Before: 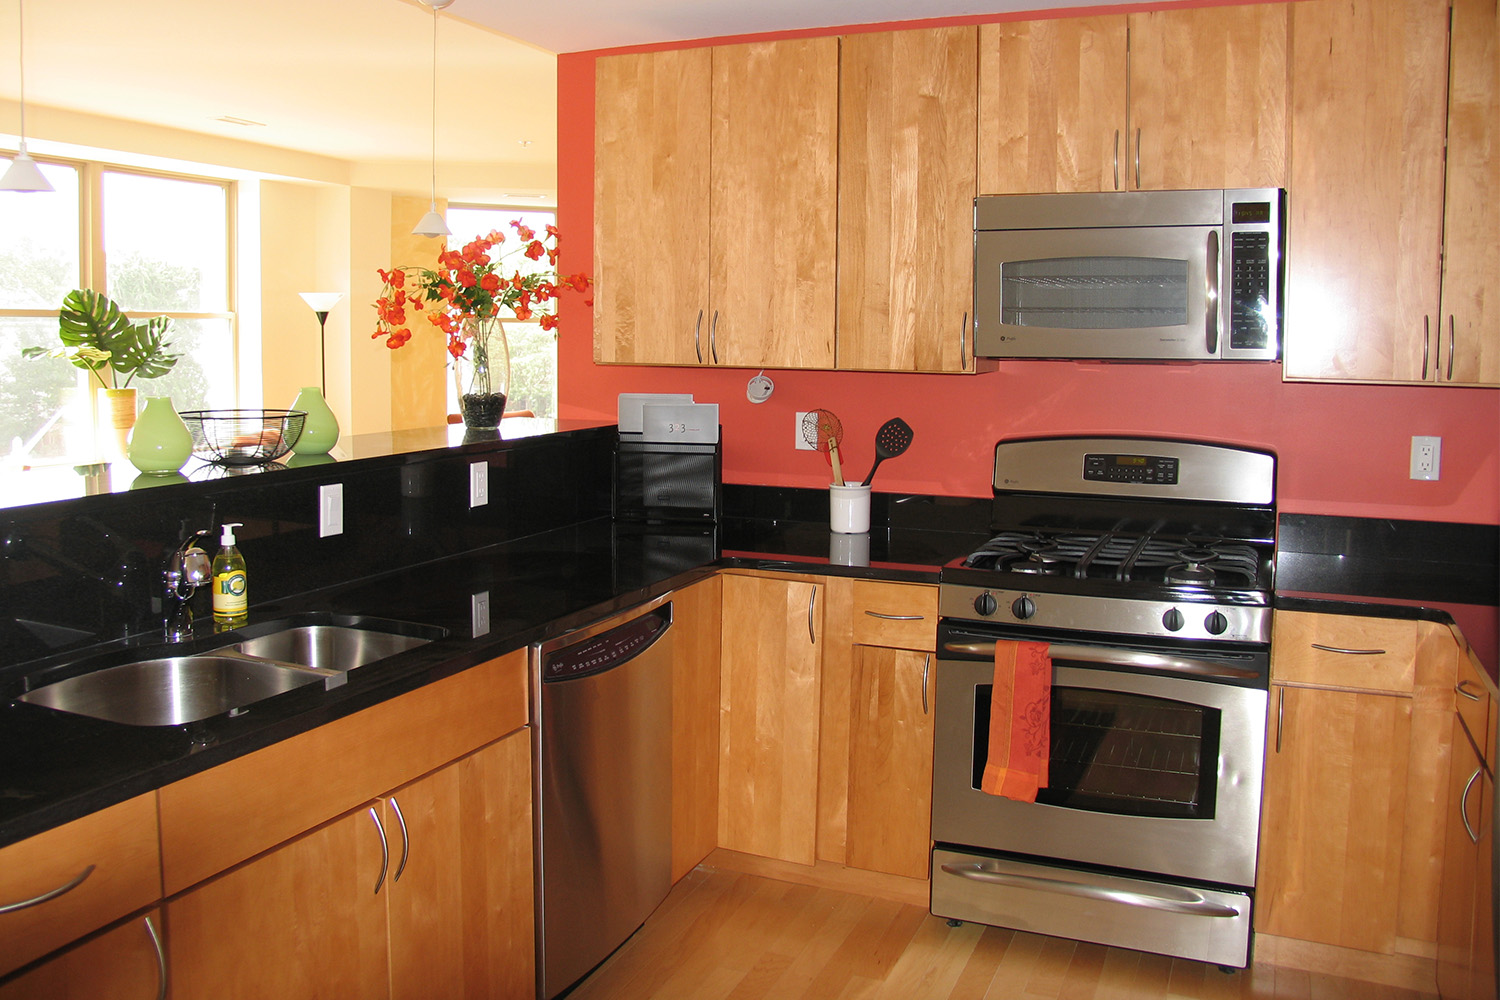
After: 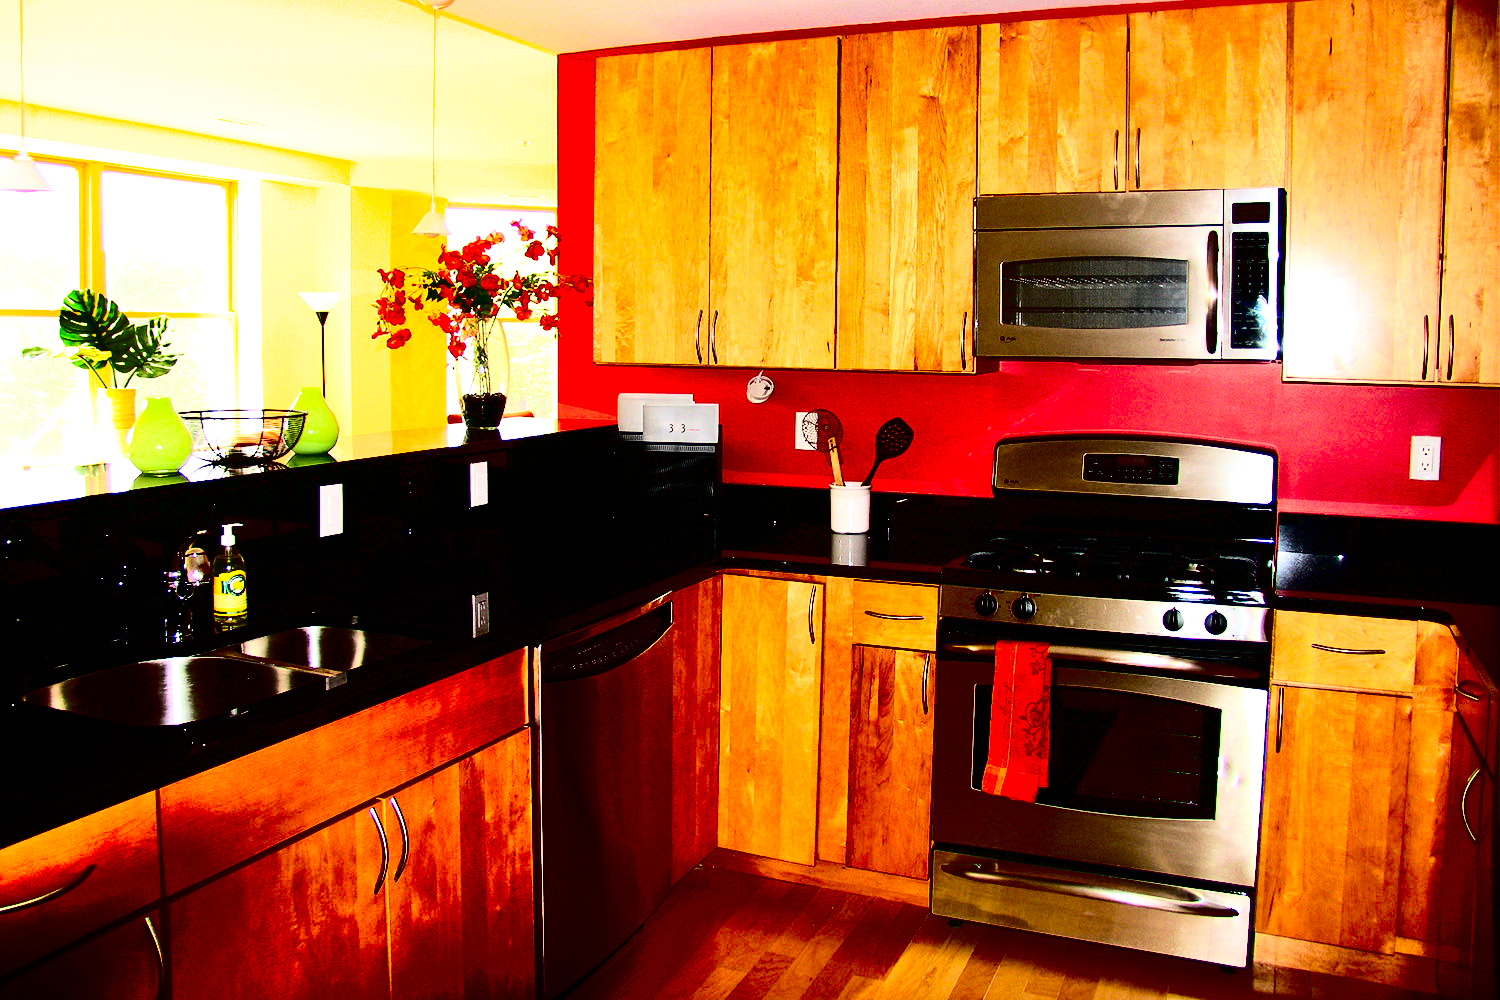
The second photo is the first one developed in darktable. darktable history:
velvia: on, module defaults
shadows and highlights: low approximation 0.01, soften with gaussian
exposure: exposure 0.422 EV, compensate exposure bias true, compensate highlight preservation false
contrast brightness saturation: contrast 0.782, brightness -0.989, saturation 0.987
